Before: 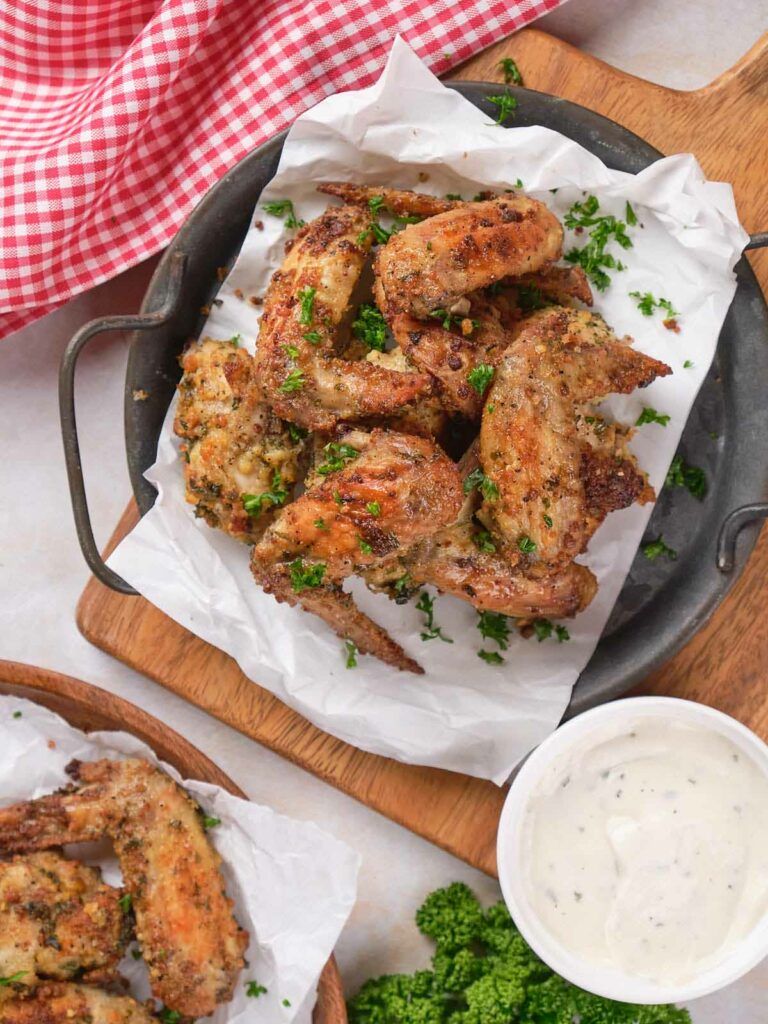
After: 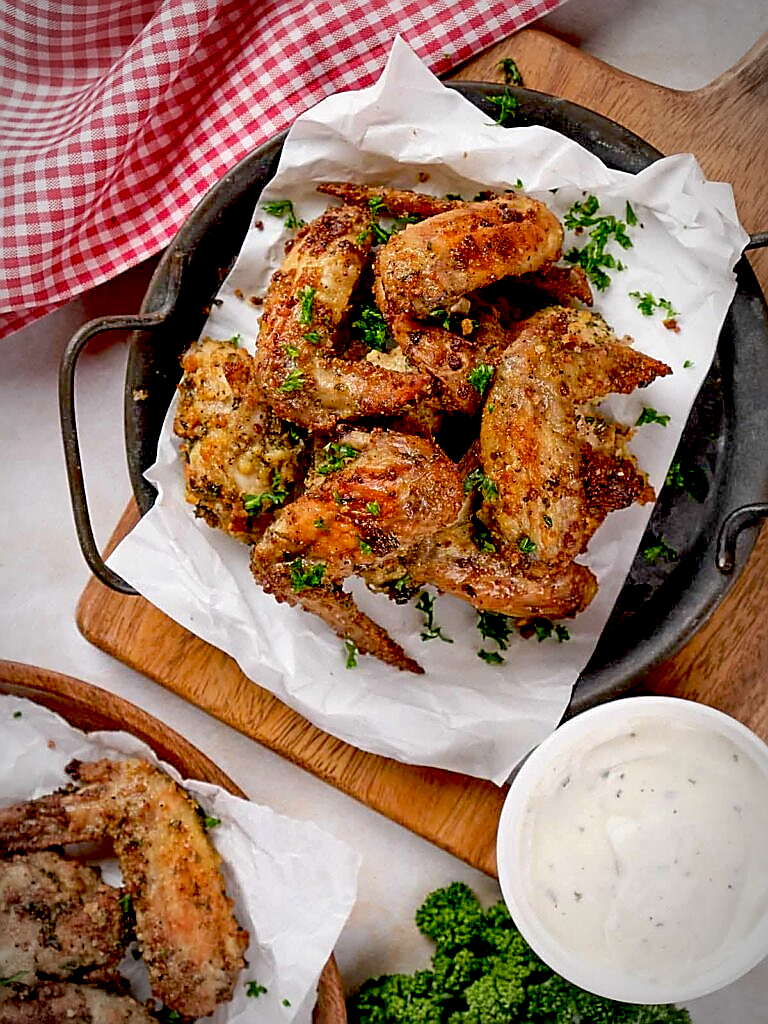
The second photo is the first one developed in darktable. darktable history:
vignetting: automatic ratio true
sharpen: radius 1.428, amount 1.267, threshold 0.818
exposure: black level correction 0.047, exposure 0.013 EV, compensate highlight preservation false
